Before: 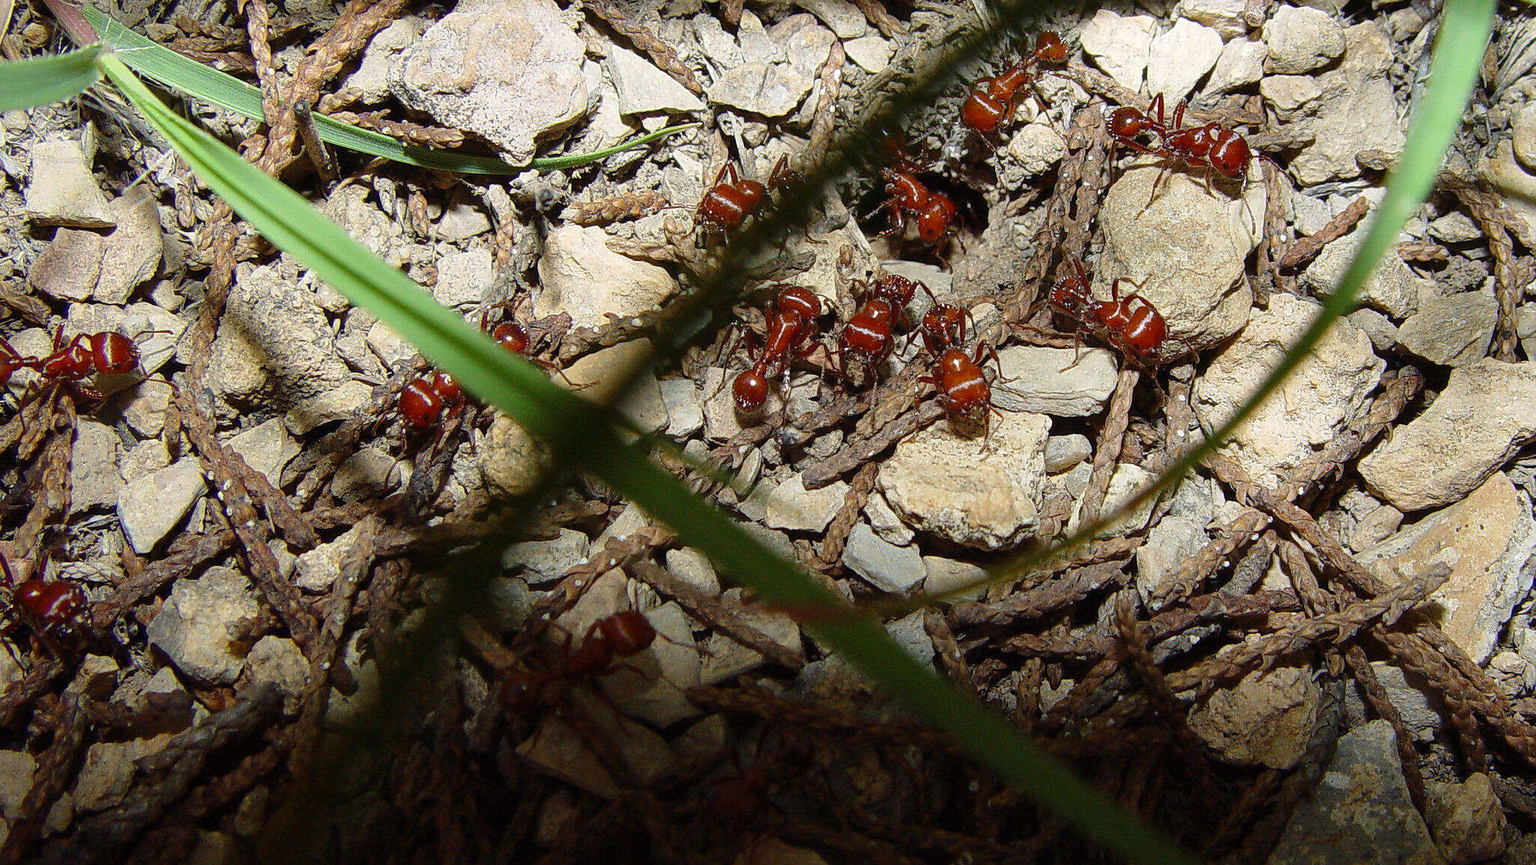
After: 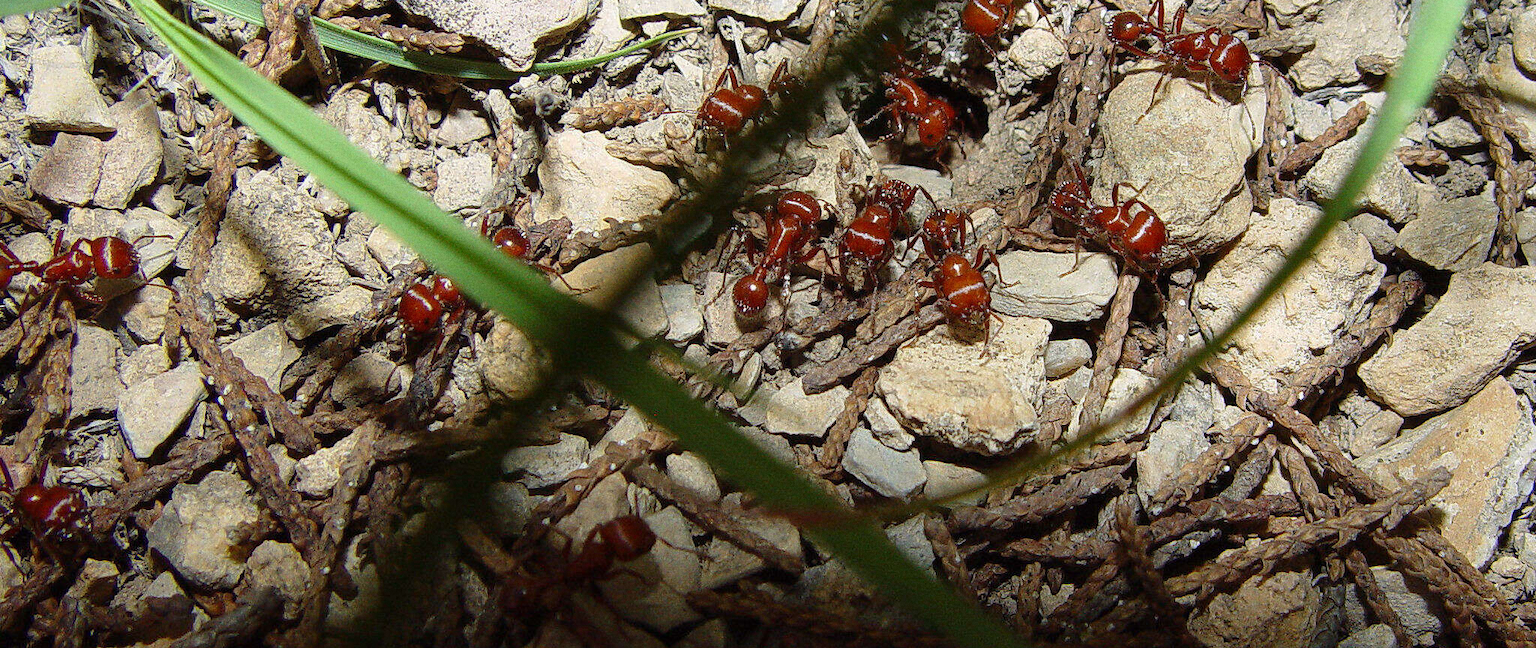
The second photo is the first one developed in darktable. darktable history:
grain: strength 26%
crop: top 11.038%, bottom 13.962%
